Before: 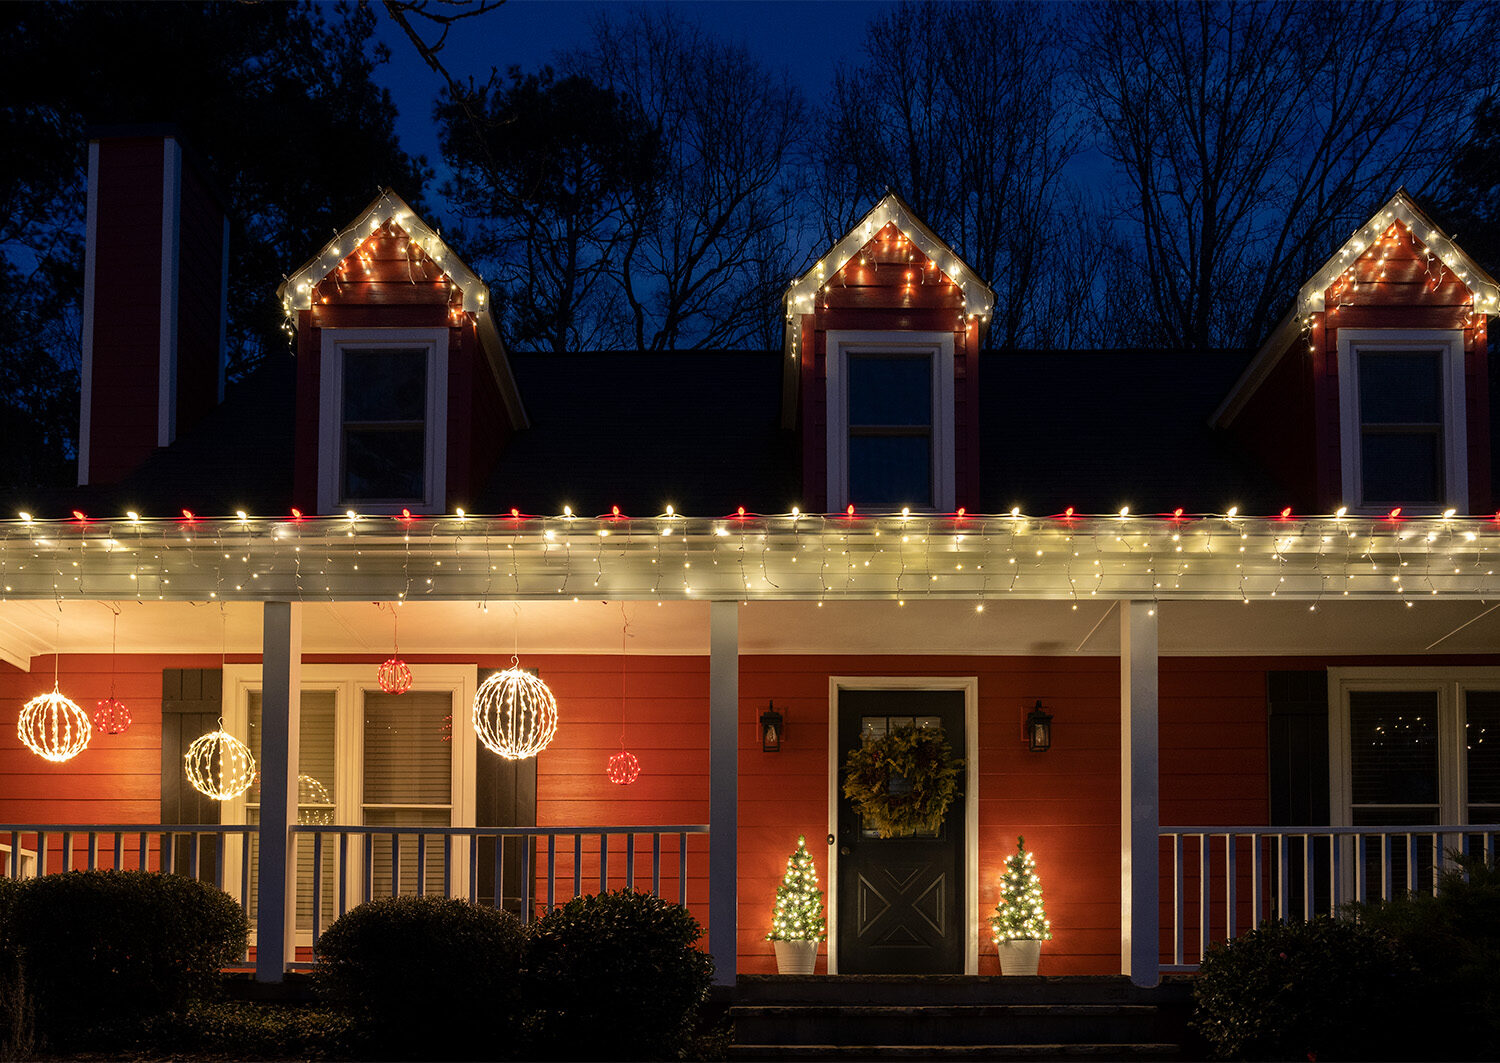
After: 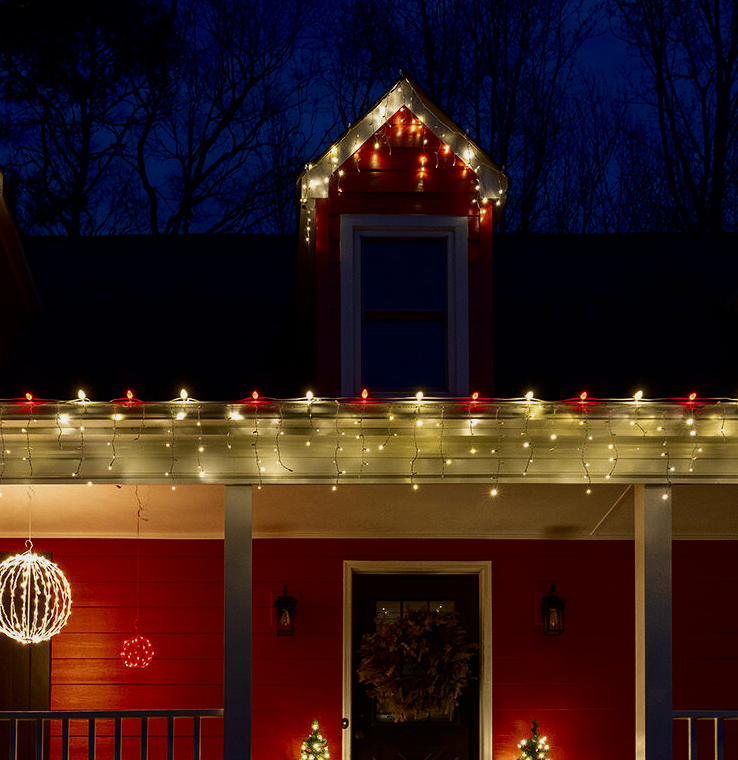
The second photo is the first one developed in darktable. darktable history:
crop: left 32.41%, top 10.966%, right 18.361%, bottom 17.456%
exposure: exposure -0.171 EV, compensate highlight preservation false
contrast brightness saturation: contrast 0.132, brightness -0.23, saturation 0.14
